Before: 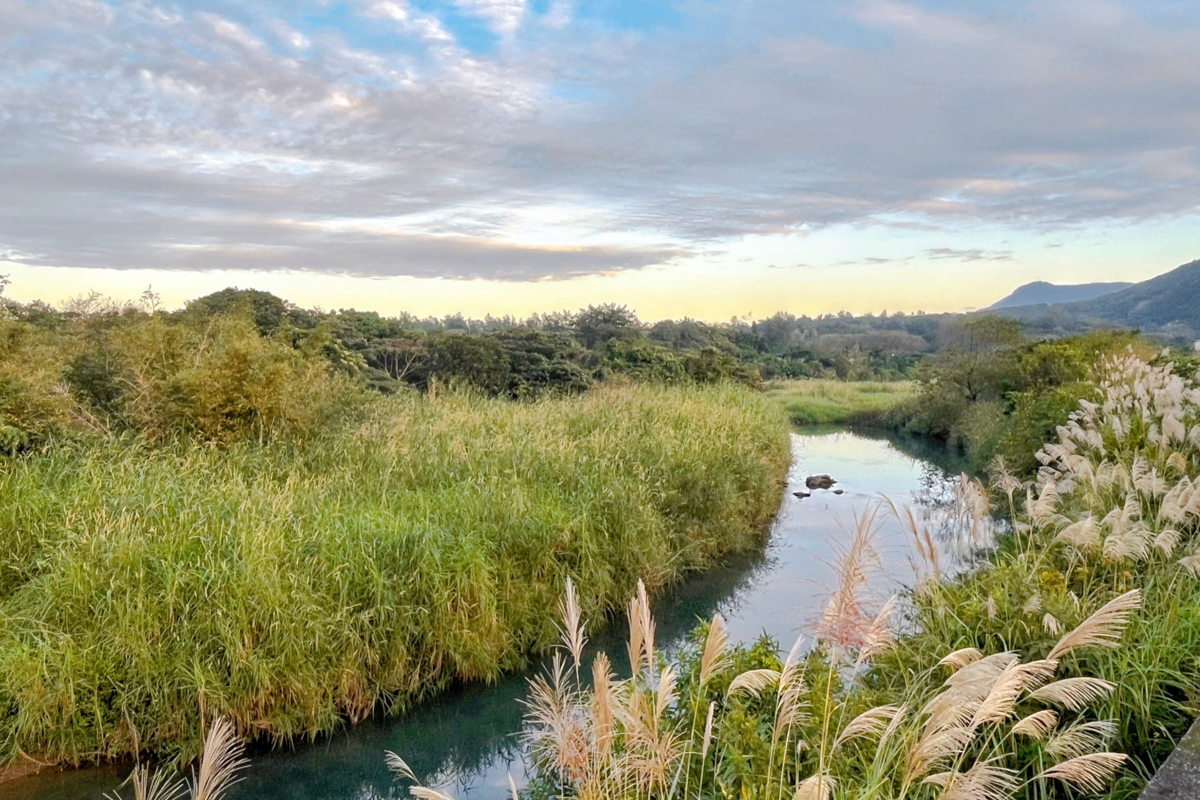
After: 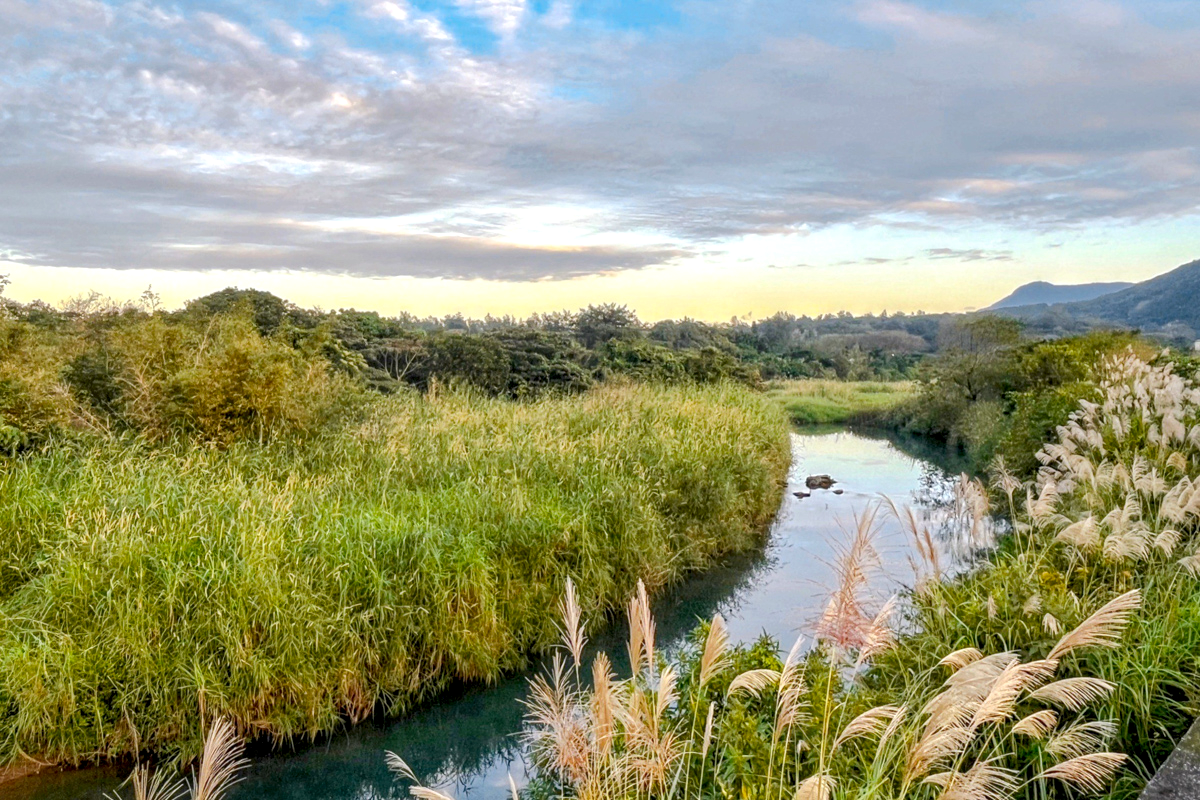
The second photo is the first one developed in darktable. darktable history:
contrast brightness saturation: contrast 0.075, saturation 0.195
local contrast: detail 130%
